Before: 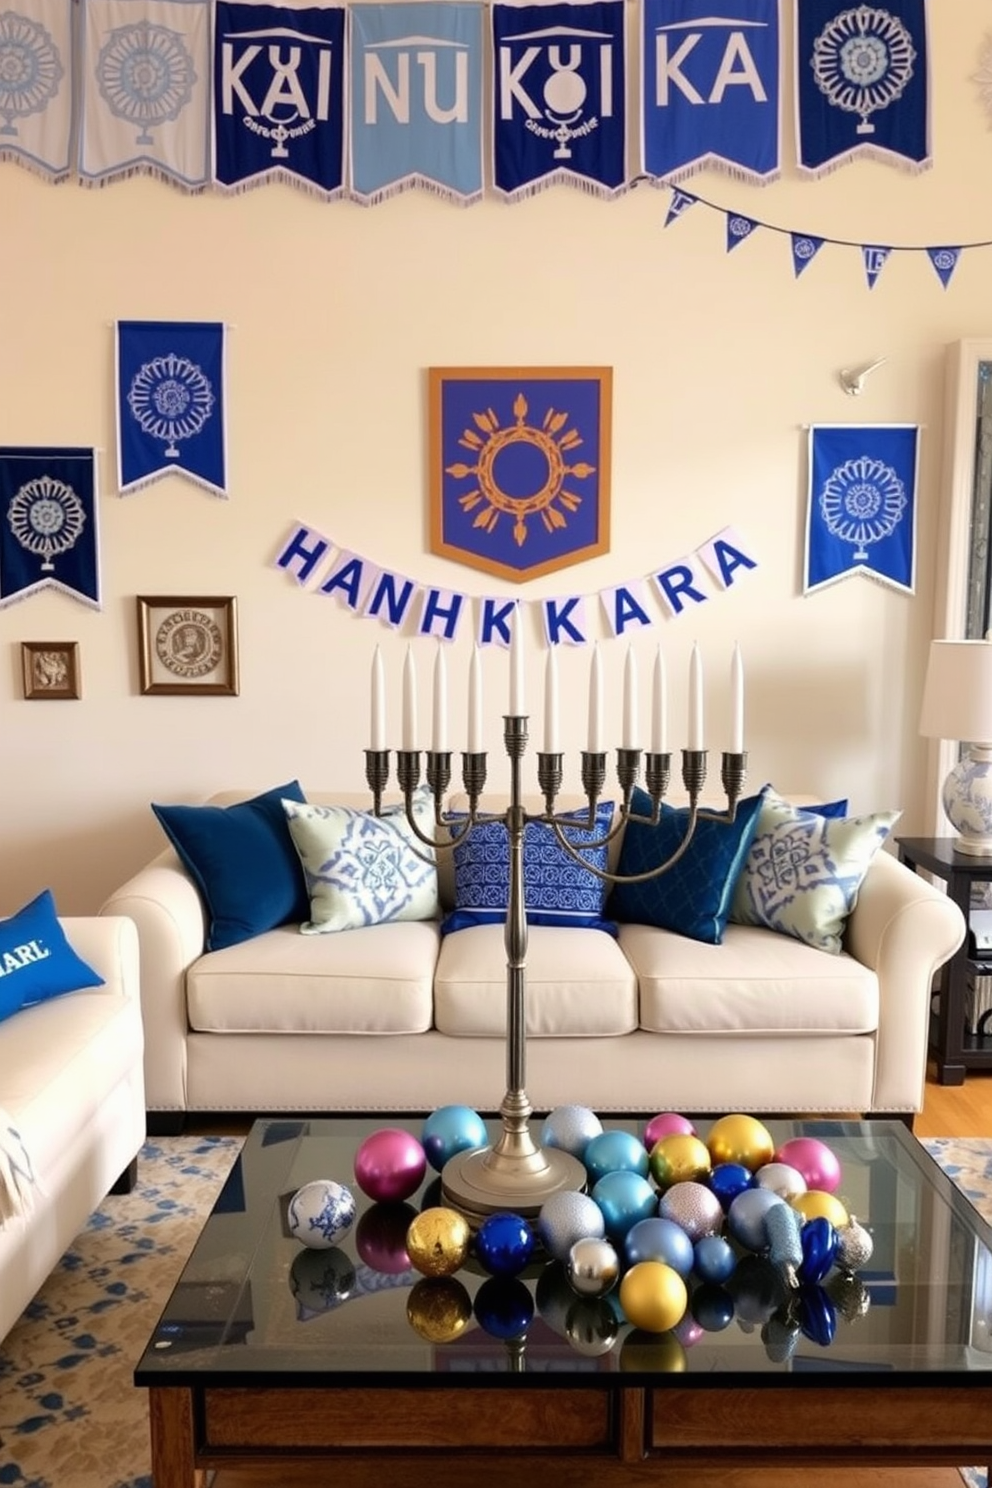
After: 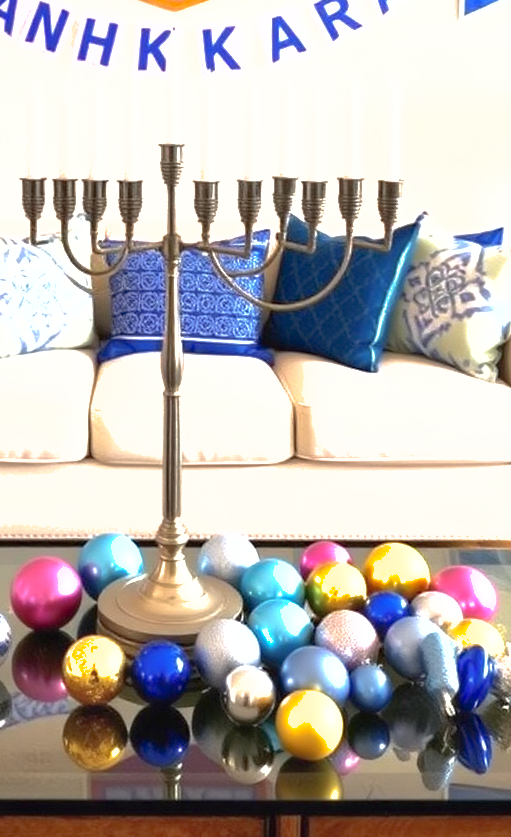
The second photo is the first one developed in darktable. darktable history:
exposure: black level correction 0, exposure 1.287 EV, compensate highlight preservation false
crop: left 34.687%, top 38.494%, right 13.771%, bottom 5.243%
shadows and highlights: shadows color adjustment 97.99%, highlights color adjustment 58.76%
color correction: highlights b* 0.045
